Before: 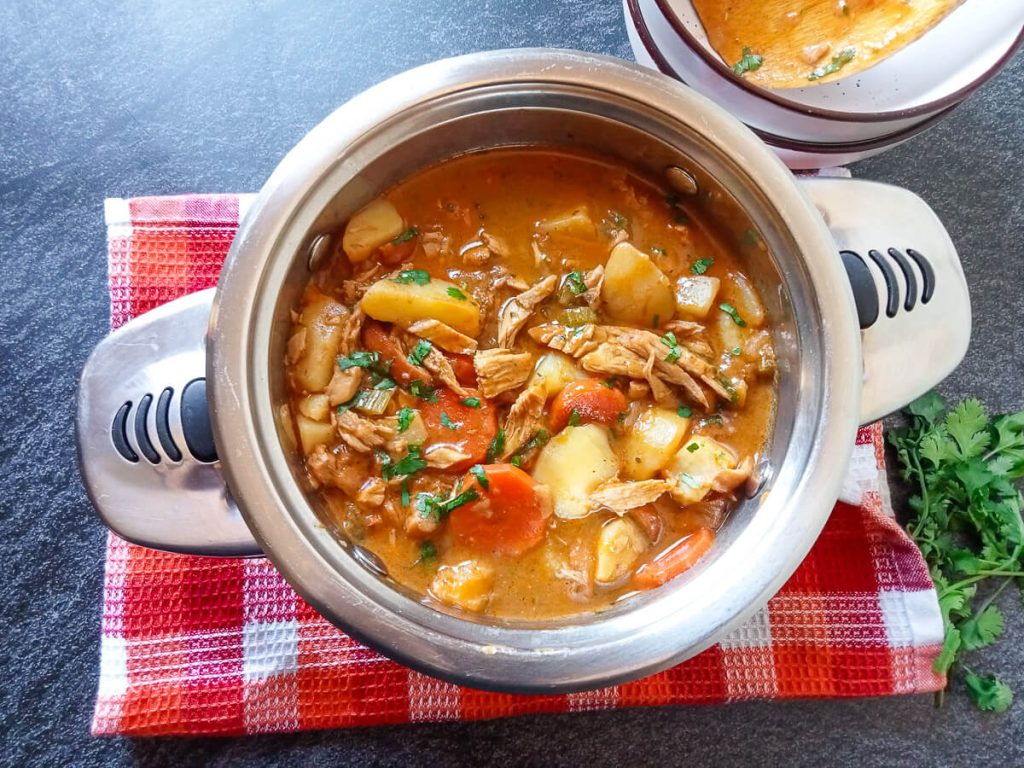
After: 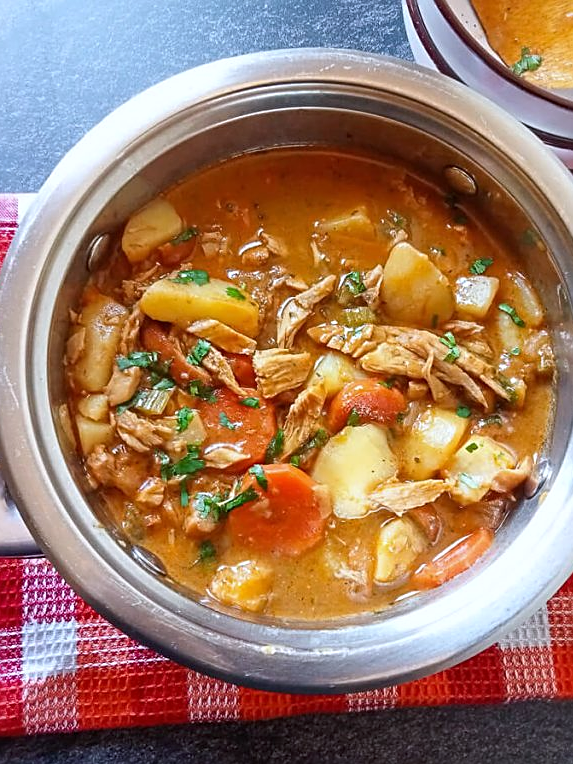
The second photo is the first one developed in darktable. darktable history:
crop: left 21.674%, right 22.086%
white balance: red 0.967, blue 1.049
sharpen: on, module defaults
